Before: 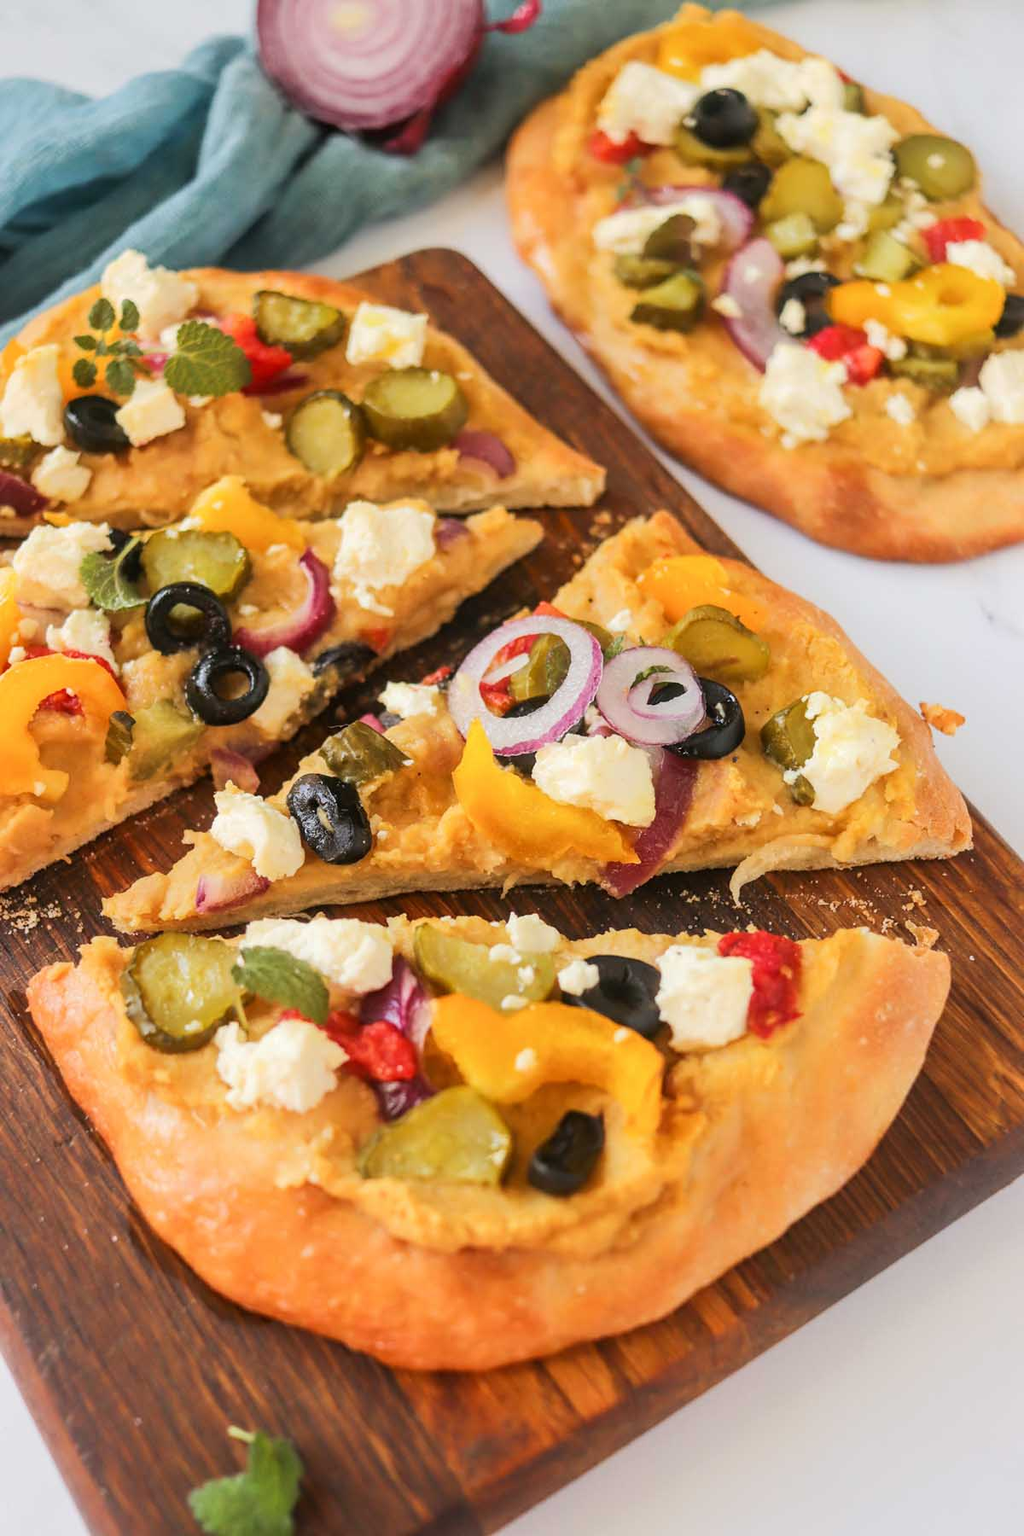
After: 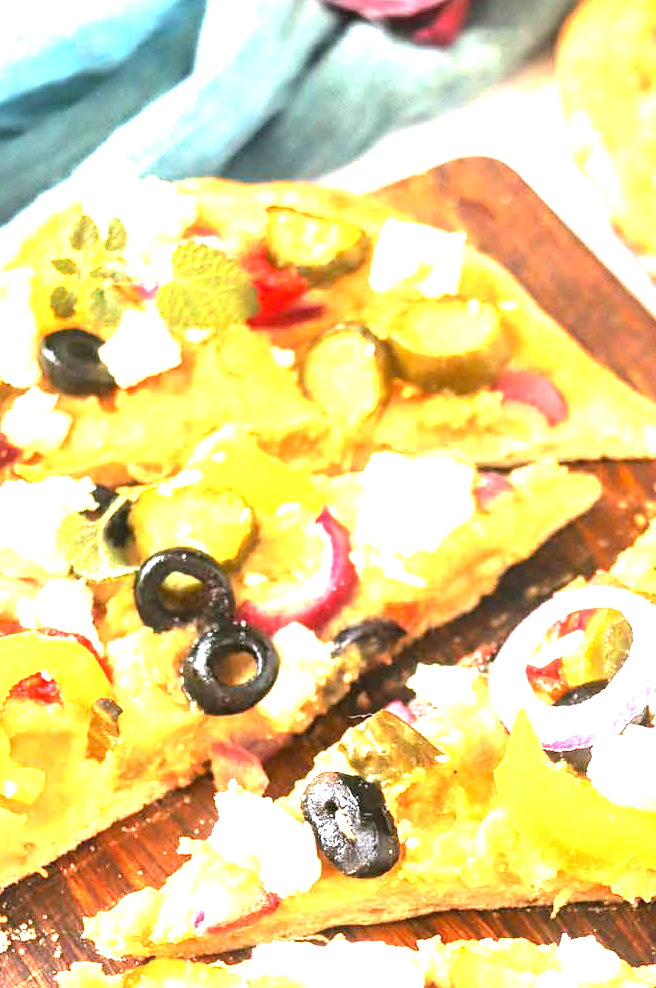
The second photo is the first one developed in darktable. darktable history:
crop and rotate: left 3.047%, top 7.509%, right 42.236%, bottom 37.598%
exposure: black level correction 0, exposure 2.327 EV, compensate exposure bias true, compensate highlight preservation false
